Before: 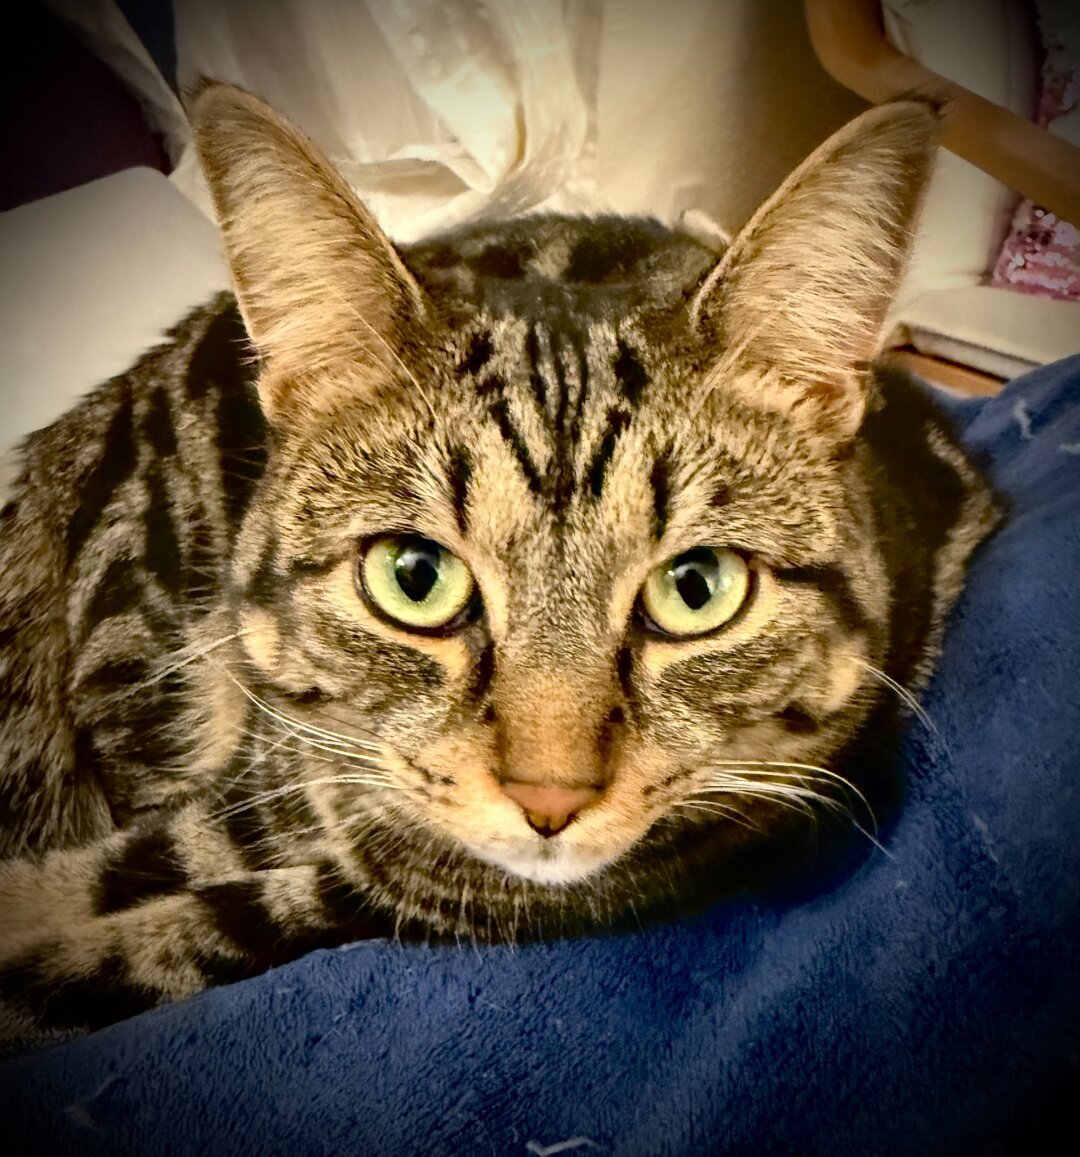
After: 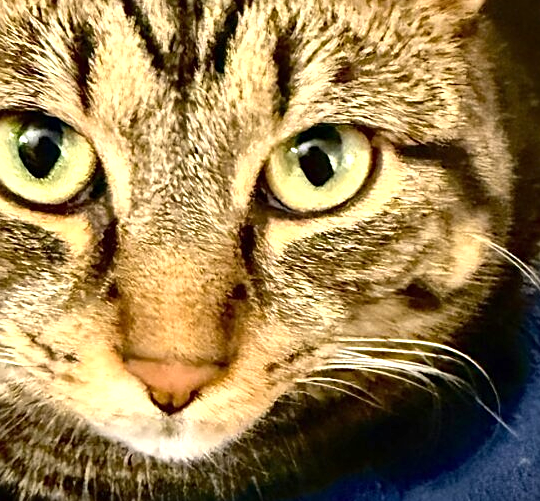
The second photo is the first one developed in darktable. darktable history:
exposure: exposure 0.505 EV, compensate highlight preservation false
sharpen: on, module defaults
crop: left 34.982%, top 36.586%, right 14.955%, bottom 20.095%
